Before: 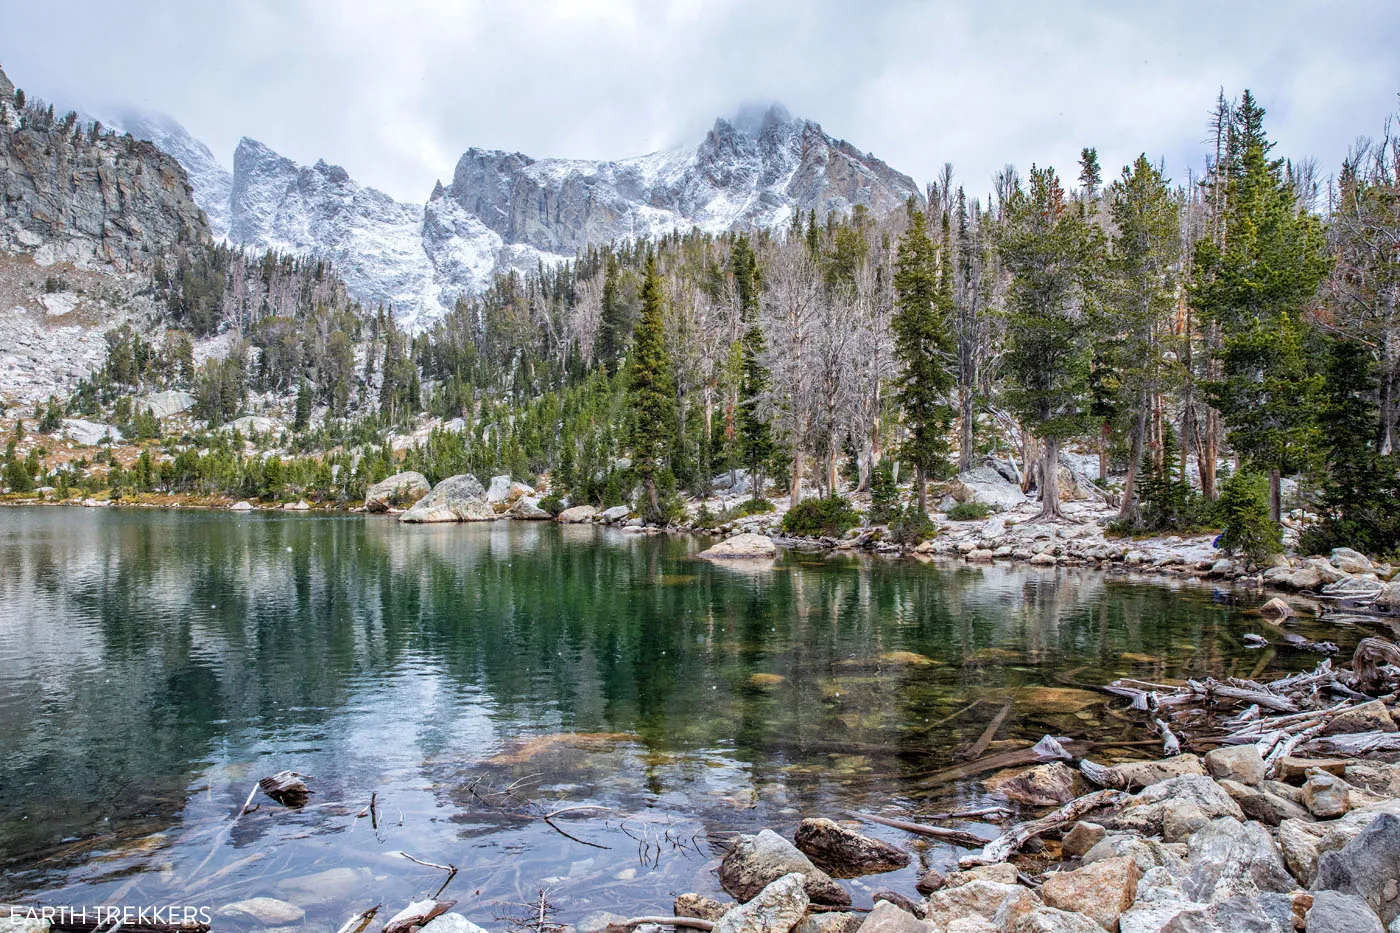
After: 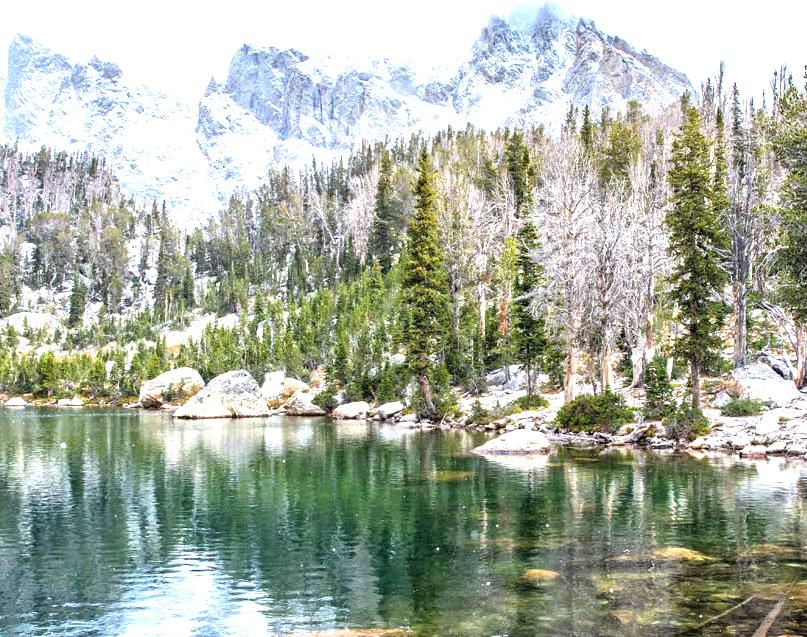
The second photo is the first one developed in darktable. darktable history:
exposure: black level correction 0, exposure 1.2 EV, compensate highlight preservation false
crop: left 16.177%, top 11.246%, right 26.111%, bottom 20.46%
